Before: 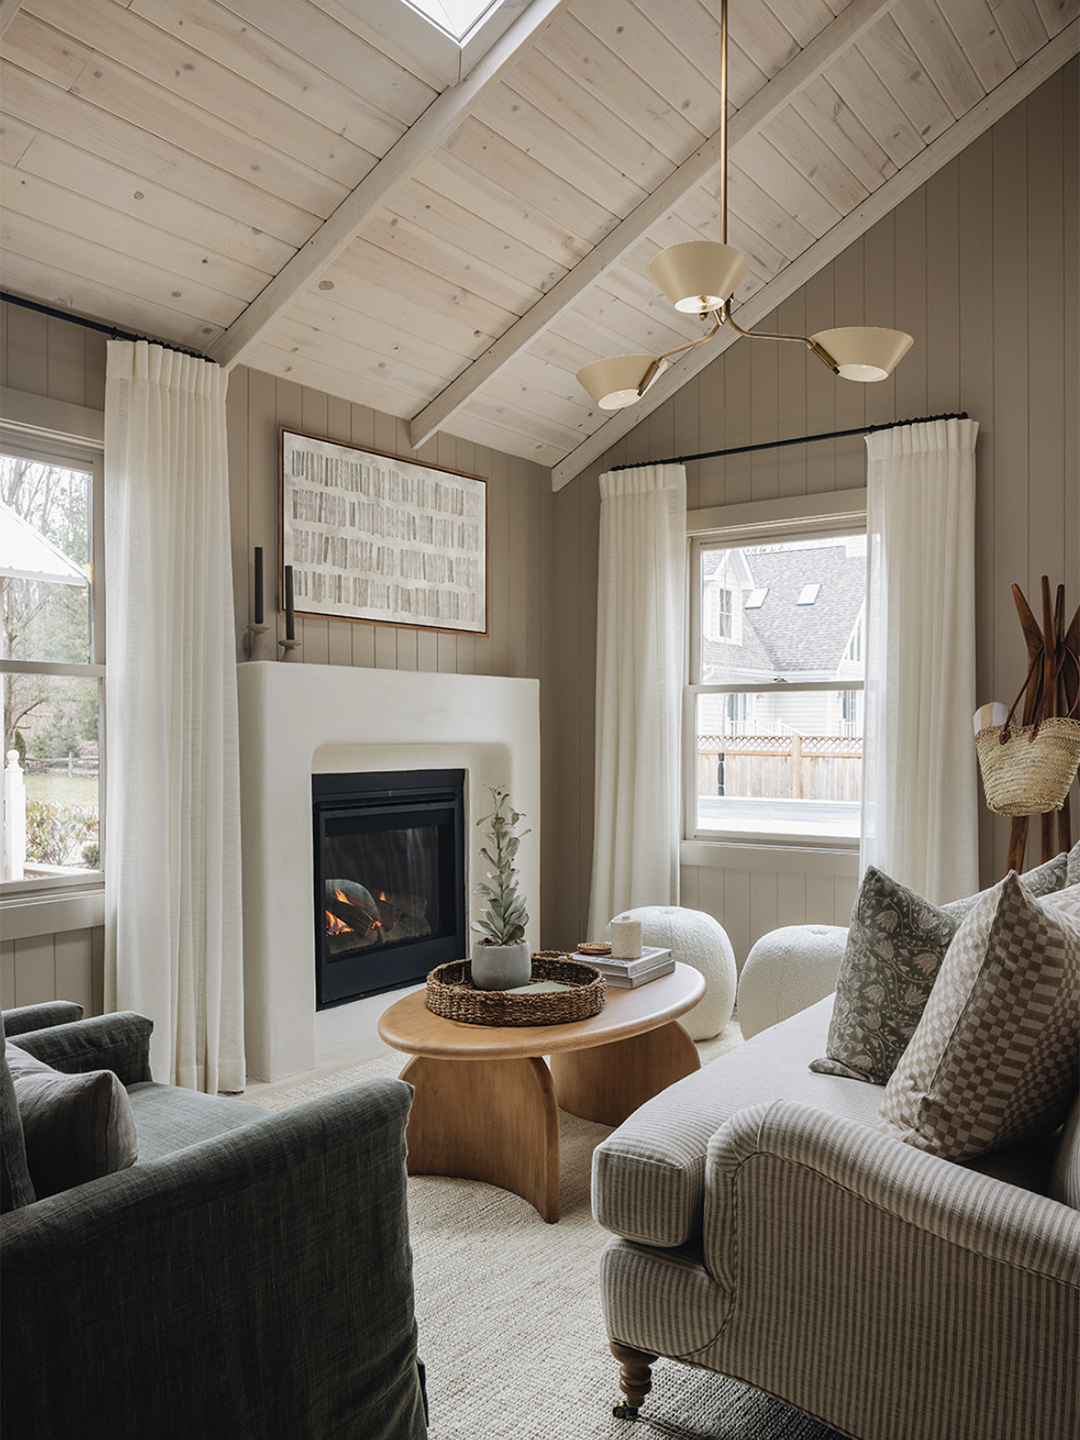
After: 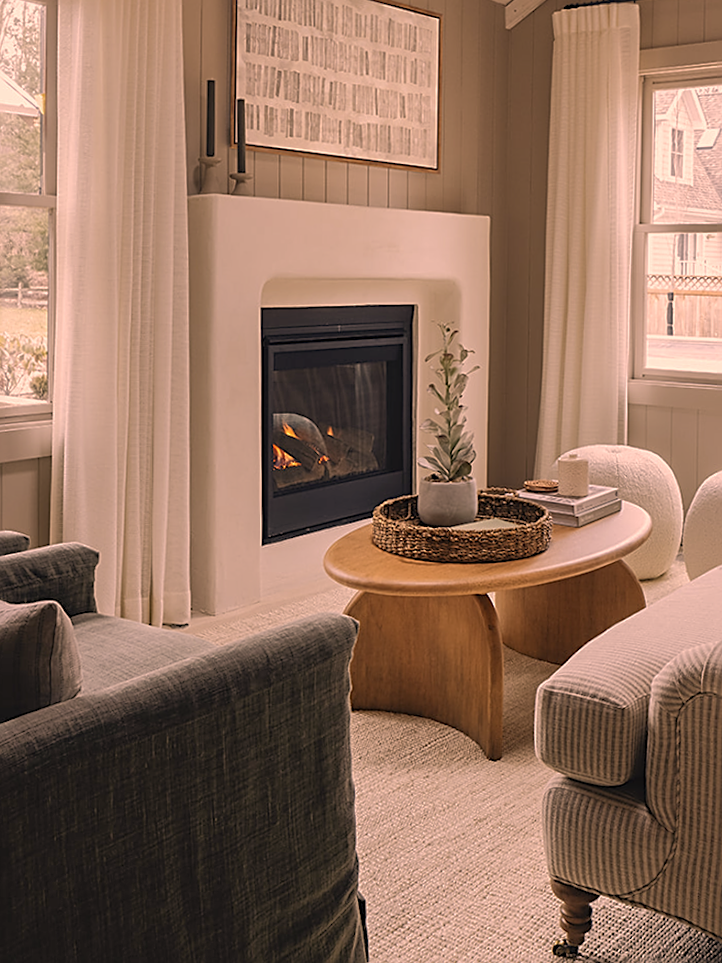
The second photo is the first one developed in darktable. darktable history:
shadows and highlights: on, module defaults
color correction: highlights a* 21.16, highlights b* 19.61
crop and rotate: angle -0.82°, left 3.85%, top 31.828%, right 27.992%
sharpen: on, module defaults
